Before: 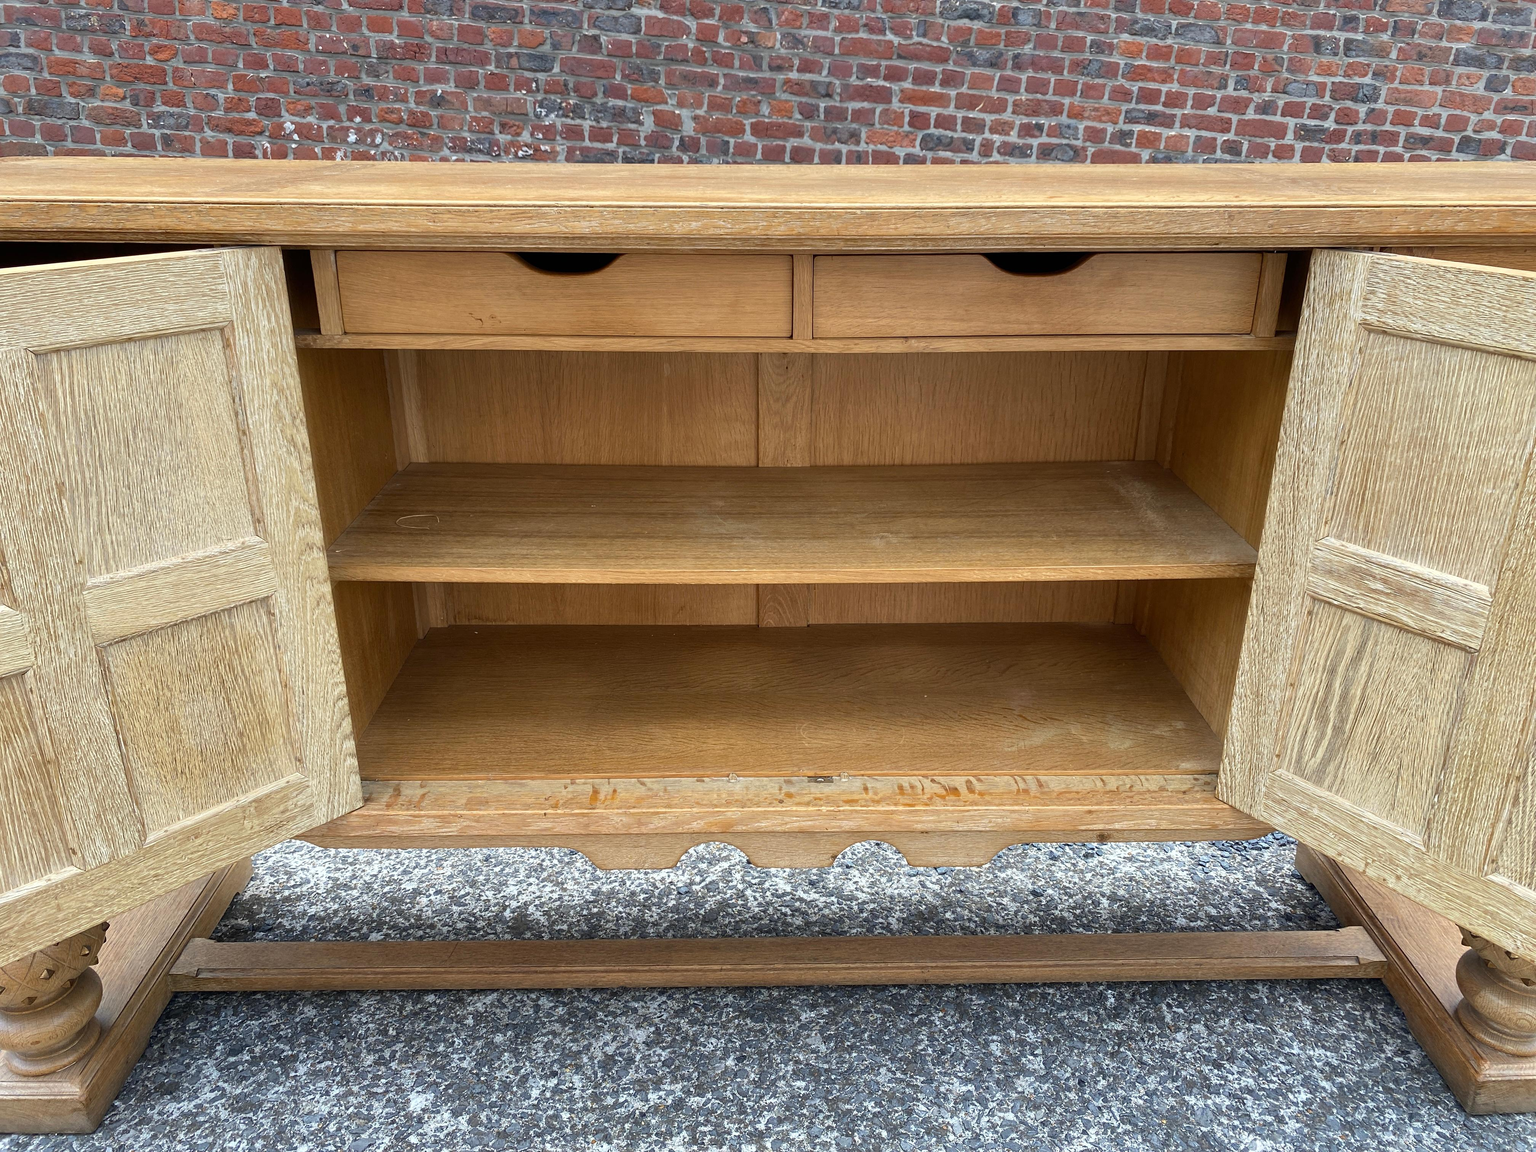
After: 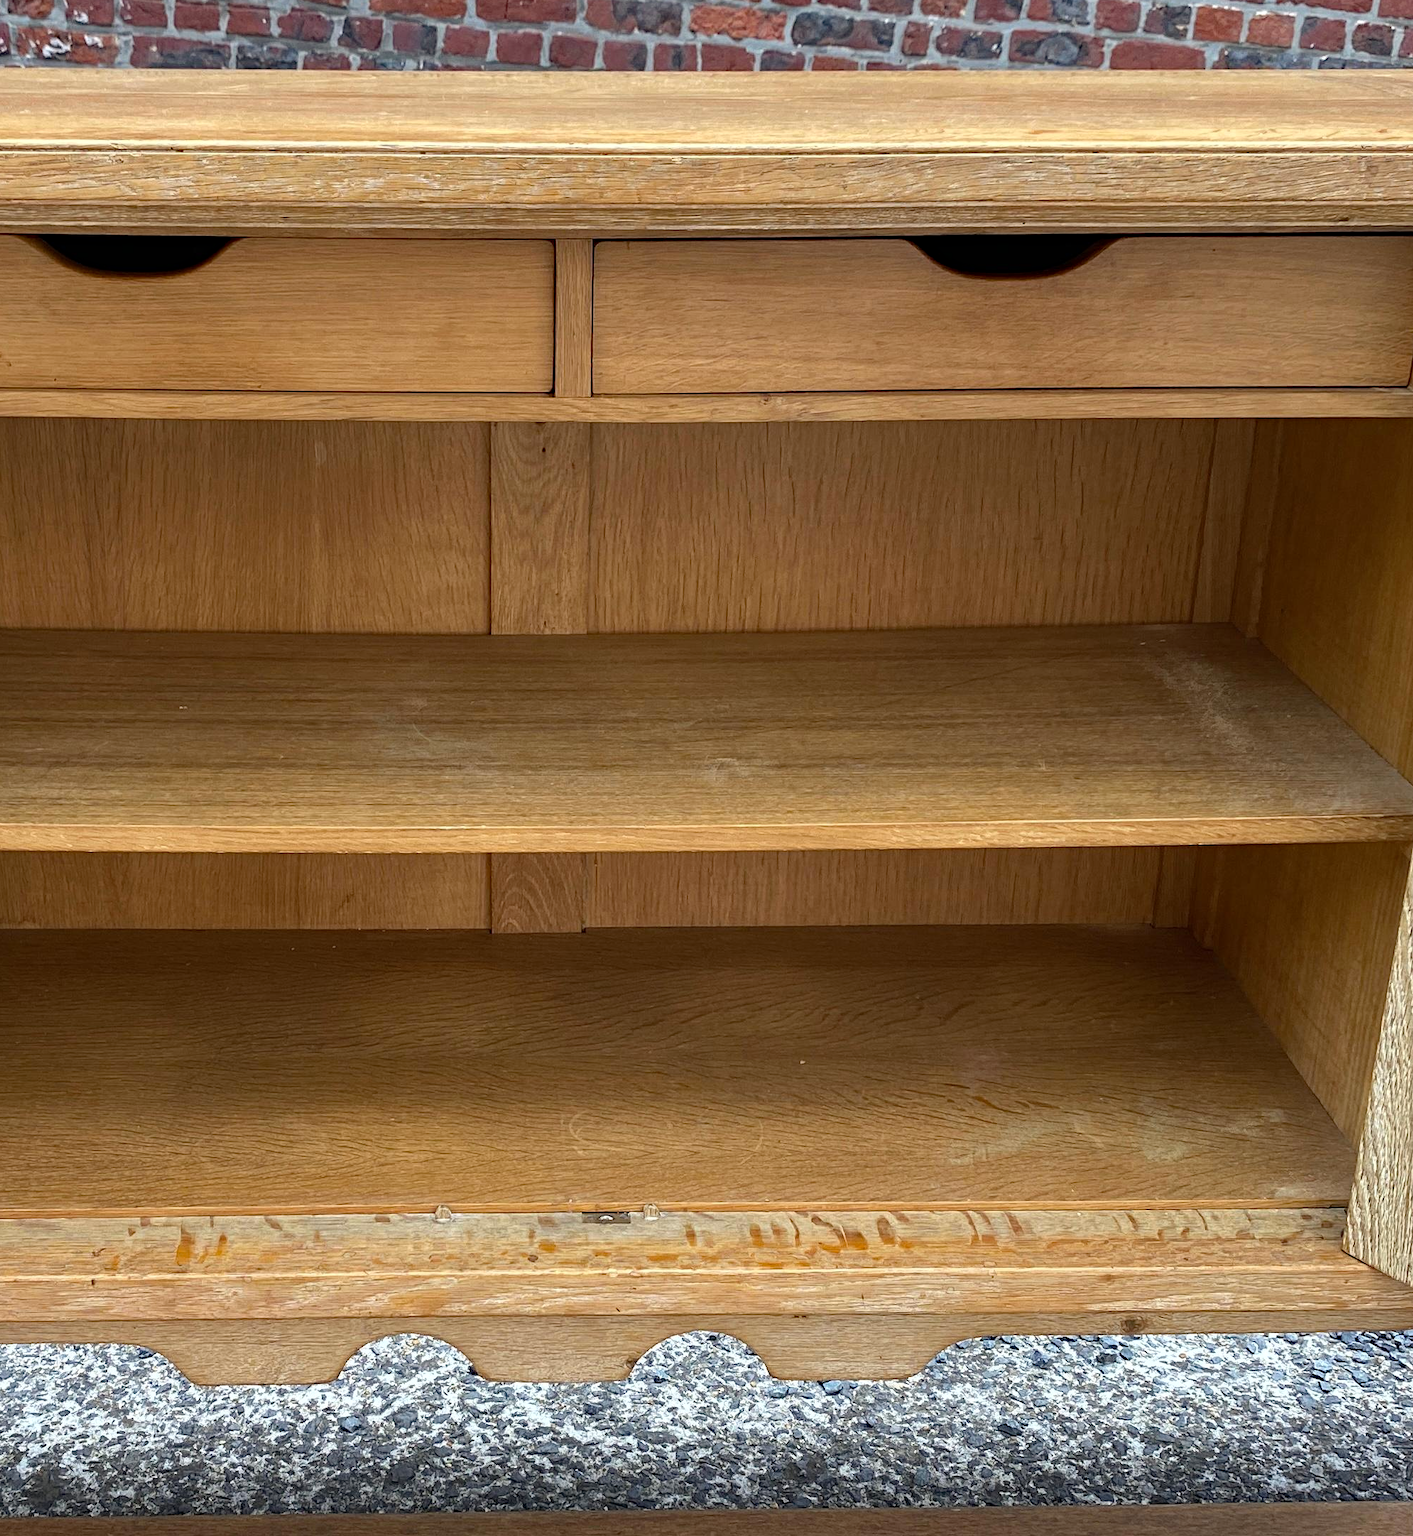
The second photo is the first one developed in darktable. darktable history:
crop: left 32.257%, top 10.99%, right 18.355%, bottom 17.45%
haze removal: strength 0.304, distance 0.256, compatibility mode true, adaptive false
